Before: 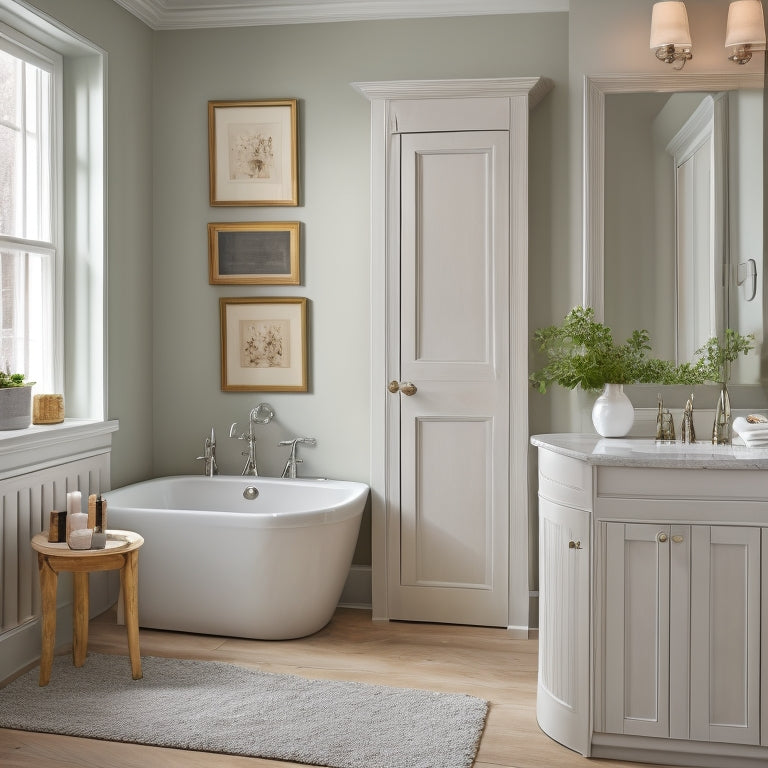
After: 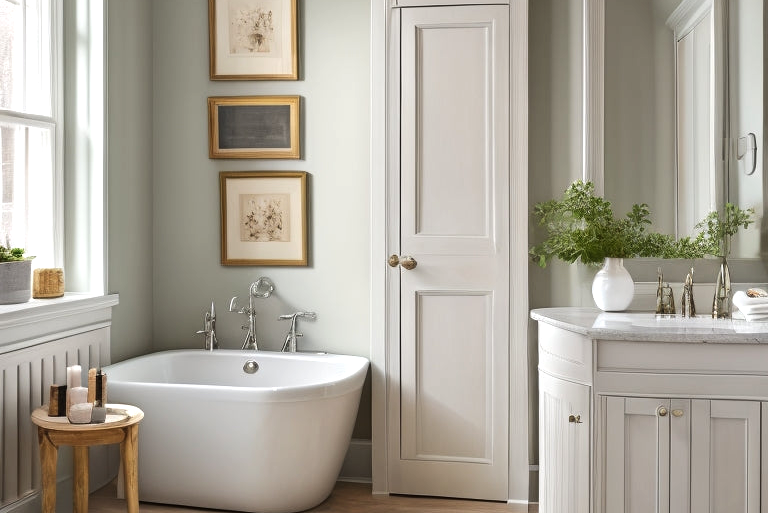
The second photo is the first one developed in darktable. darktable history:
crop: top 16.421%, bottom 16.681%
tone equalizer: -8 EV -0.426 EV, -7 EV -0.407 EV, -6 EV -0.33 EV, -5 EV -0.25 EV, -3 EV 0.245 EV, -2 EV 0.348 EV, -1 EV 0.387 EV, +0 EV 0.428 EV, edges refinement/feathering 500, mask exposure compensation -1.57 EV, preserve details no
